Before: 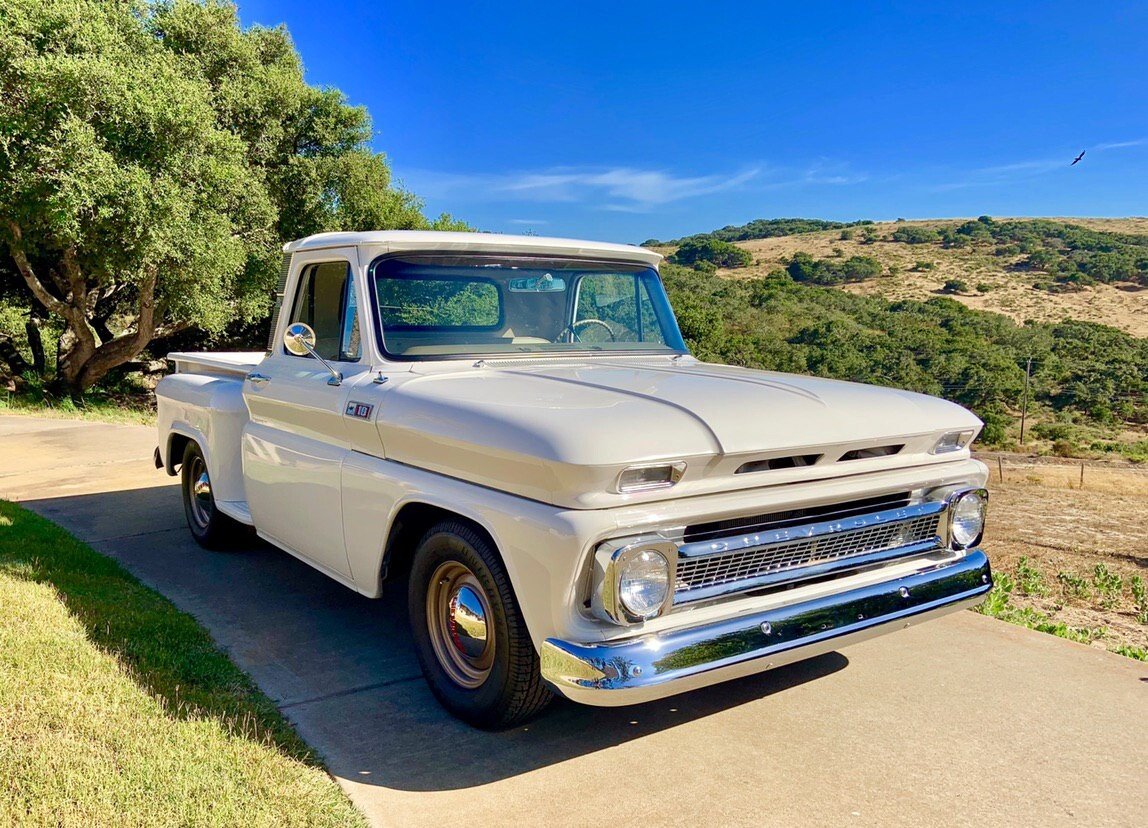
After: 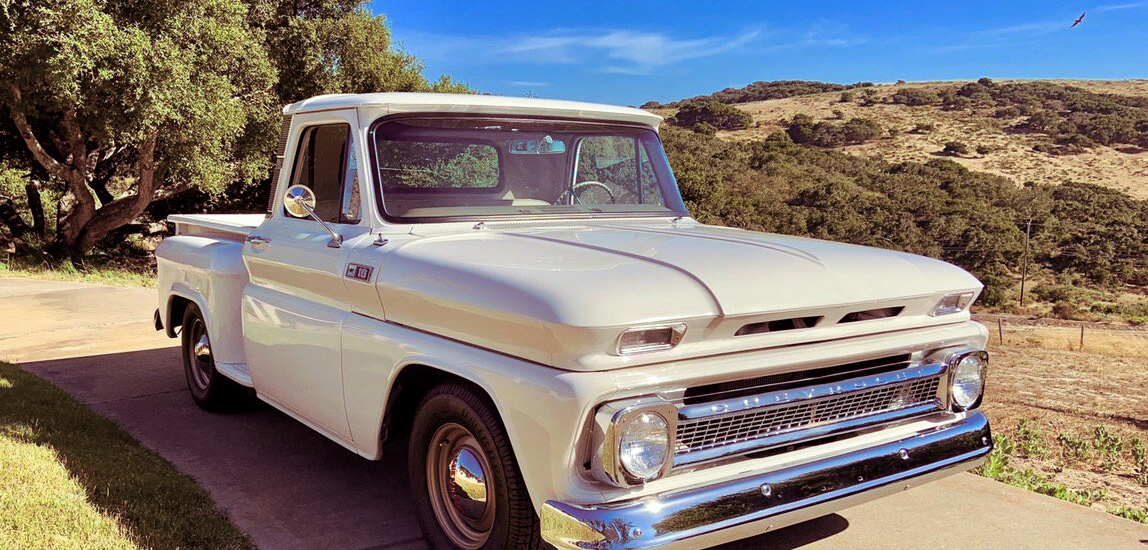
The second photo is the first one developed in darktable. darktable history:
split-toning: shadows › hue 360°
crop: top 16.727%, bottom 16.727%
